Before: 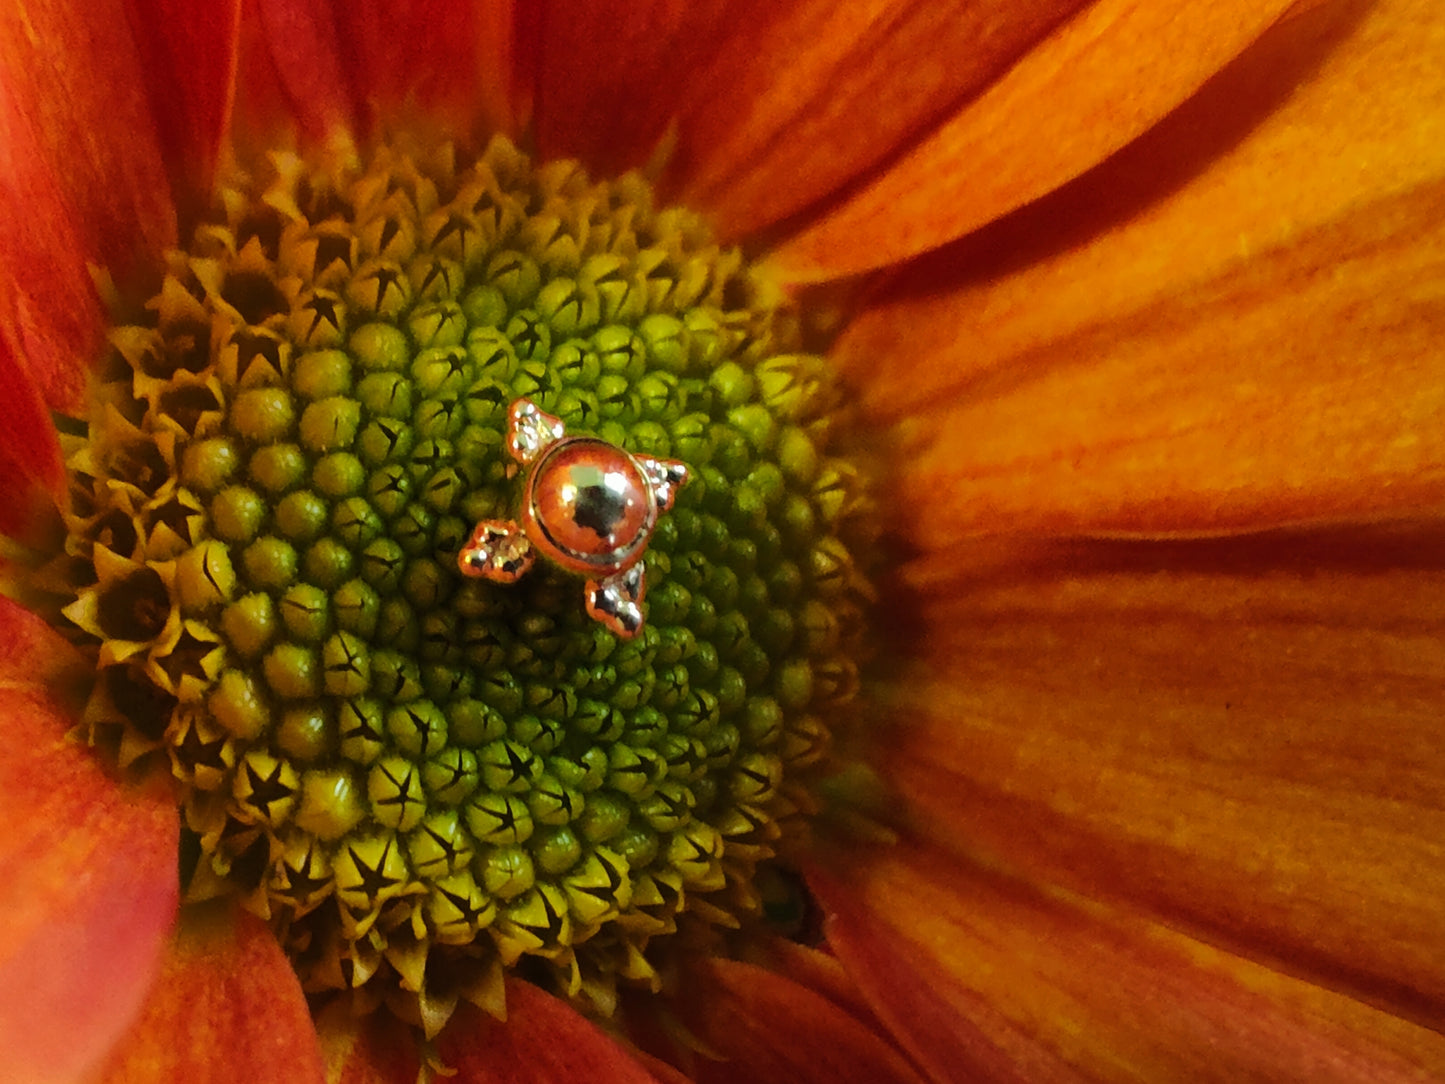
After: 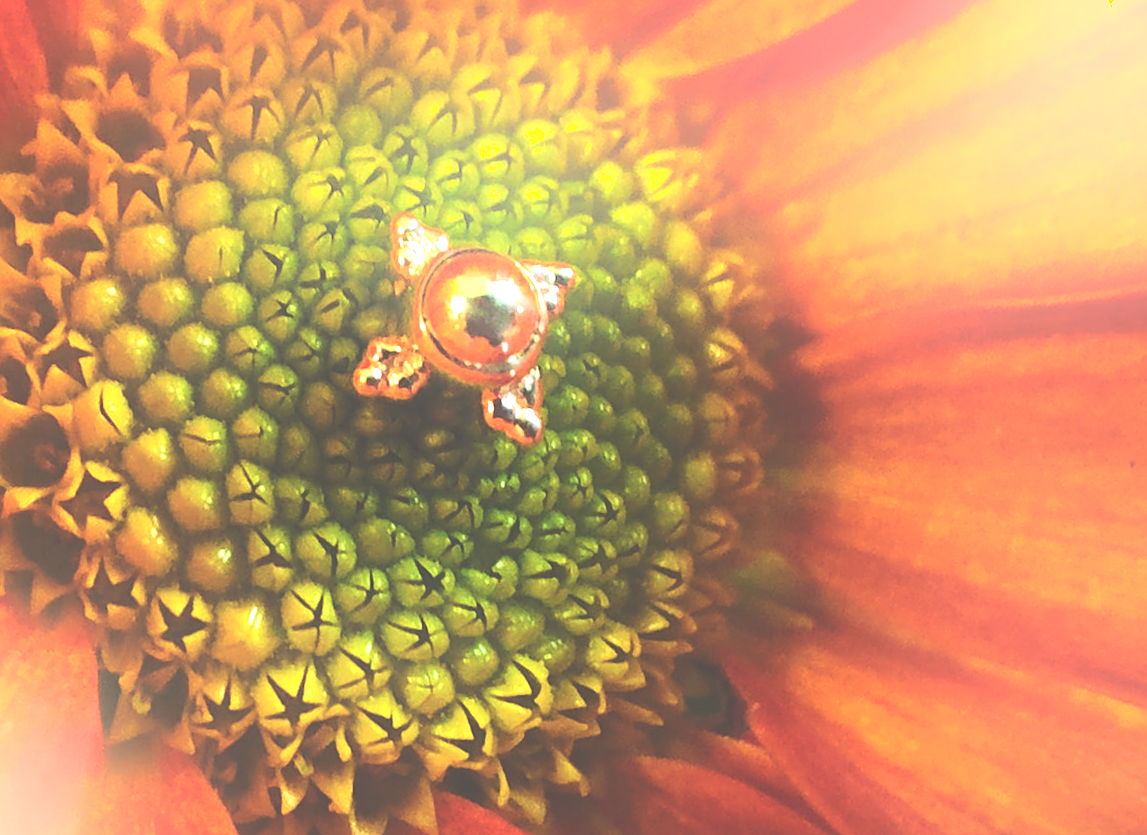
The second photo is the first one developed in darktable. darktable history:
shadows and highlights: shadows -21.3, highlights 100, soften with gaussian
rotate and perspective: rotation -4.57°, crop left 0.054, crop right 0.944, crop top 0.087, crop bottom 0.914
sharpen: amount 0.2
contrast brightness saturation: contrast 0.05, brightness 0.06, saturation 0.01
crop and rotate: left 4.842%, top 15.51%, right 10.668%
exposure: black level correction -0.023, exposure 1.397 EV, compensate highlight preservation false
velvia: on, module defaults
